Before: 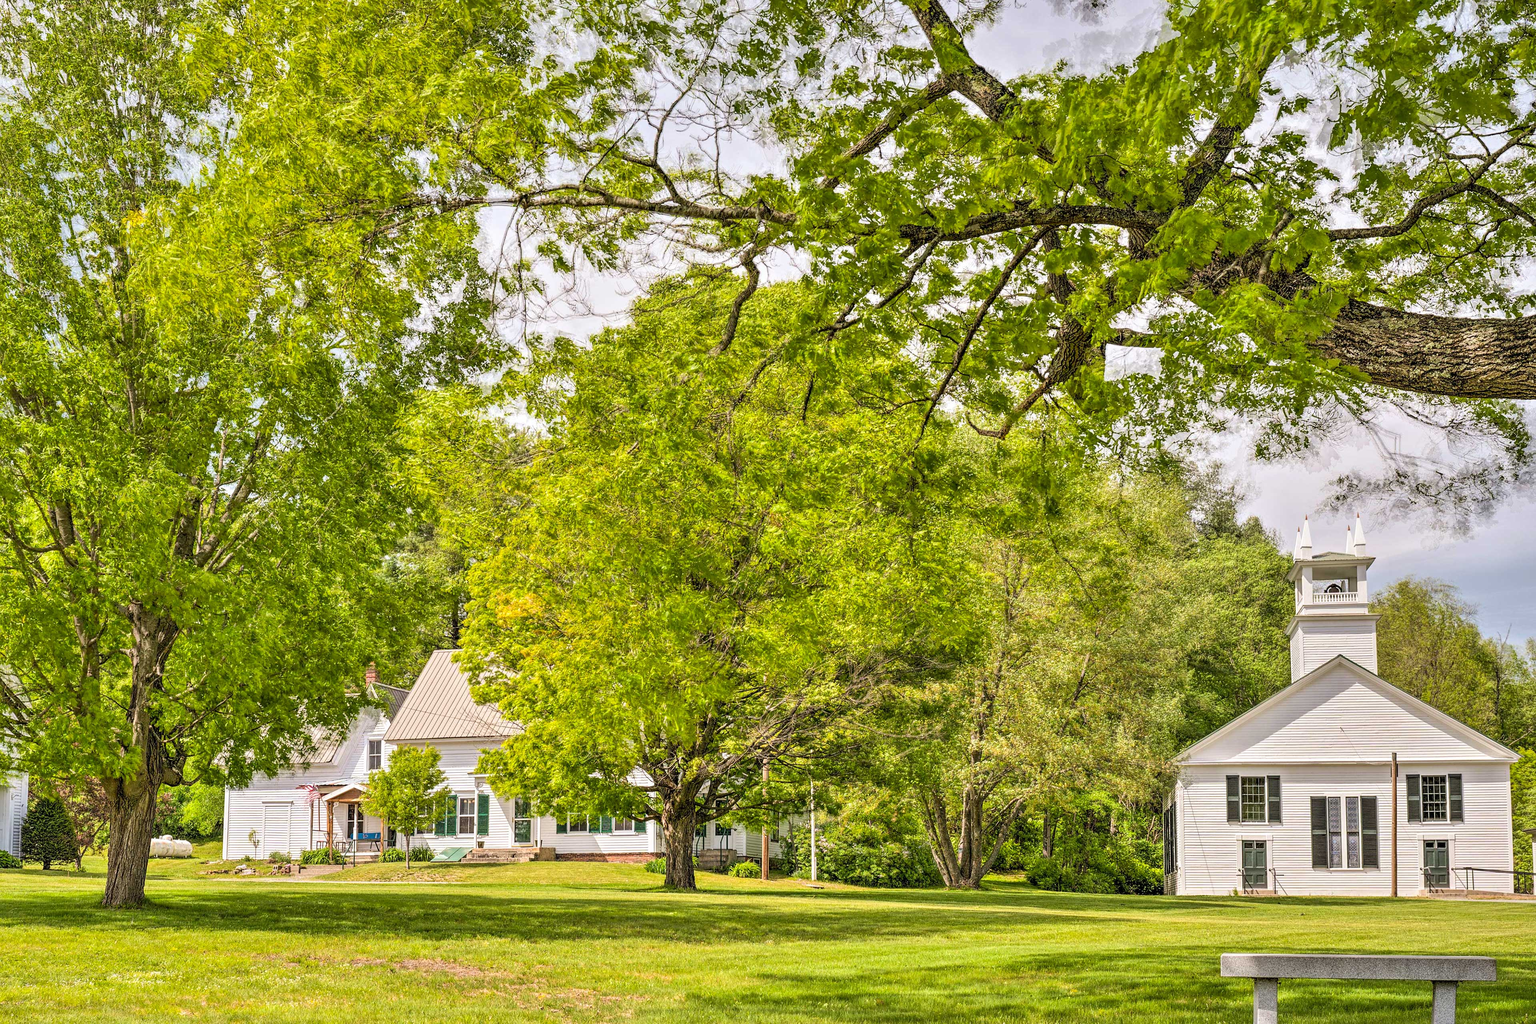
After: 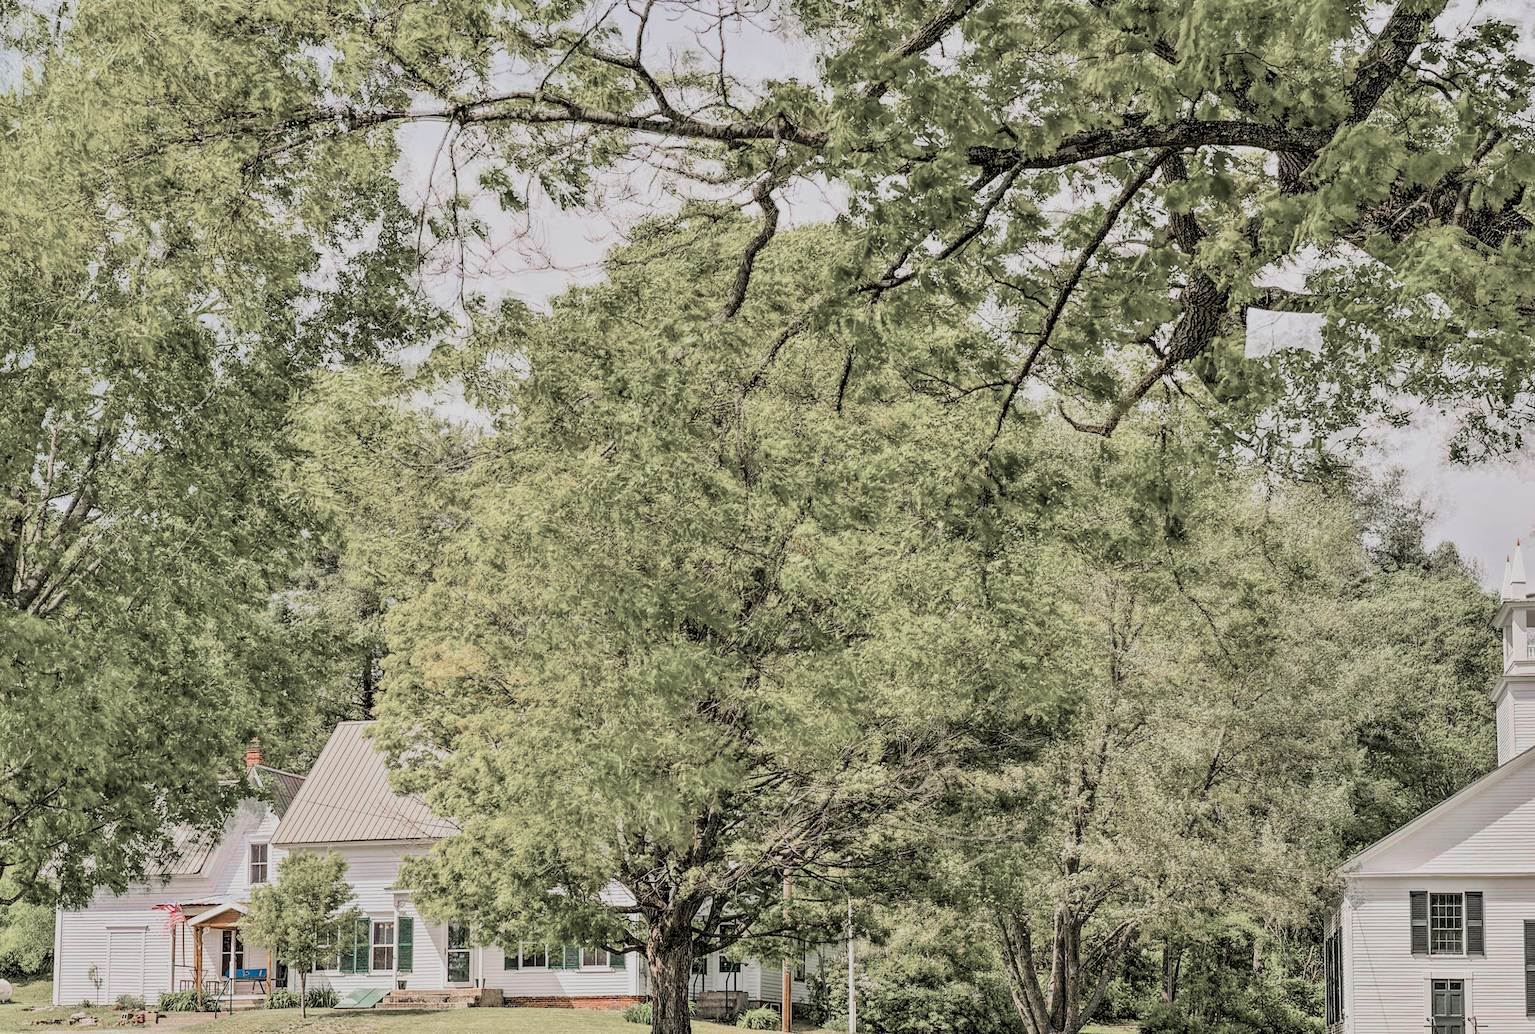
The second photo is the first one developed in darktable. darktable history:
filmic rgb: black relative exposure -7.65 EV, white relative exposure 4.56 EV, threshold 5.99 EV, hardness 3.61, contrast 1.057, enable highlight reconstruction true
color zones: curves: ch1 [(0, 0.708) (0.088, 0.648) (0.245, 0.187) (0.429, 0.326) (0.571, 0.498) (0.714, 0.5) (0.857, 0.5) (1, 0.708)]
crop and rotate: left 11.968%, top 11.384%, right 14.061%, bottom 13.861%
